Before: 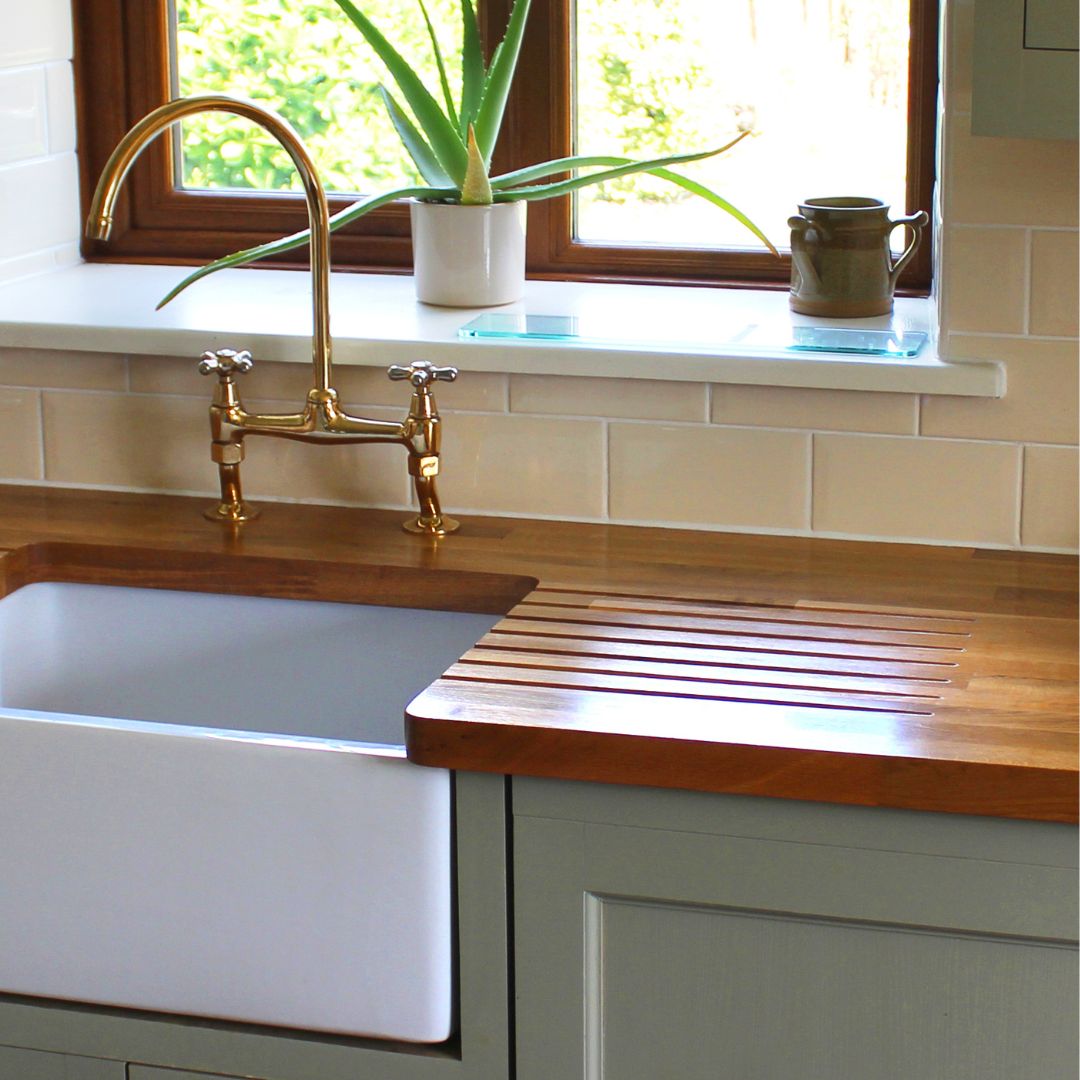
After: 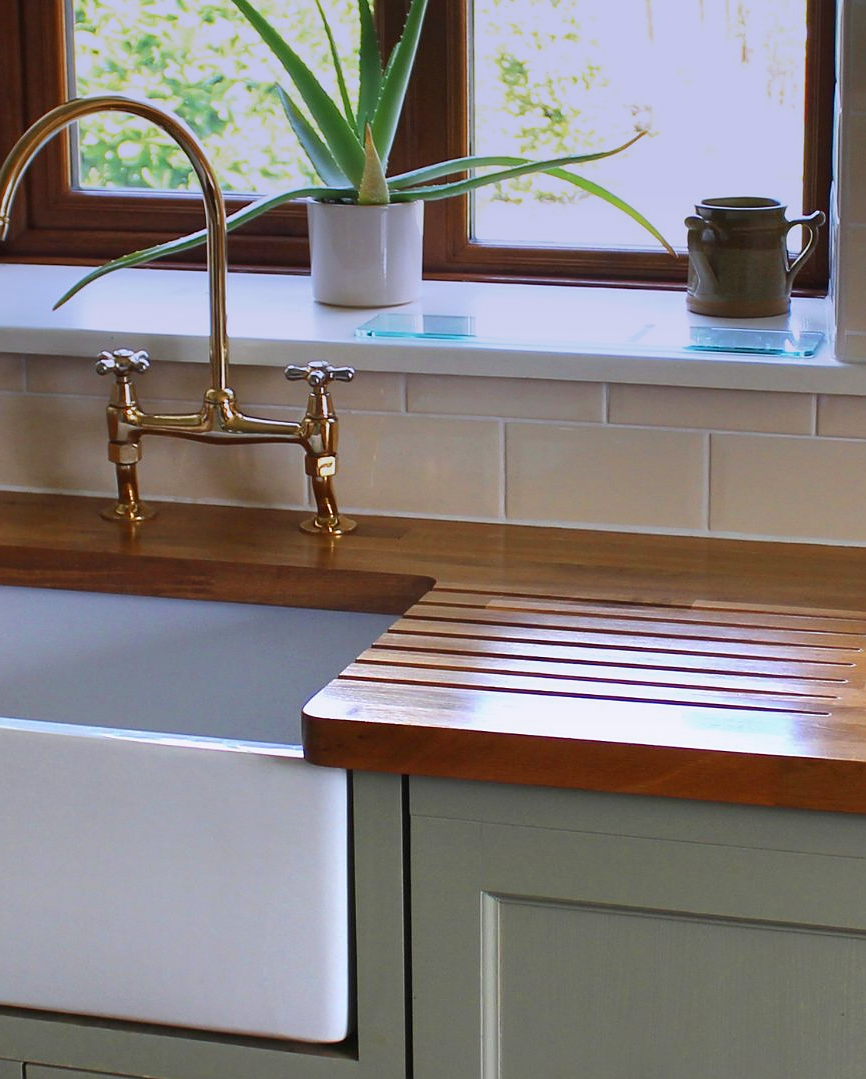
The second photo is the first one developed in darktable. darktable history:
graduated density: hue 238.83°, saturation 50%
sharpen: radius 1
crop and rotate: left 9.597%, right 10.195%
